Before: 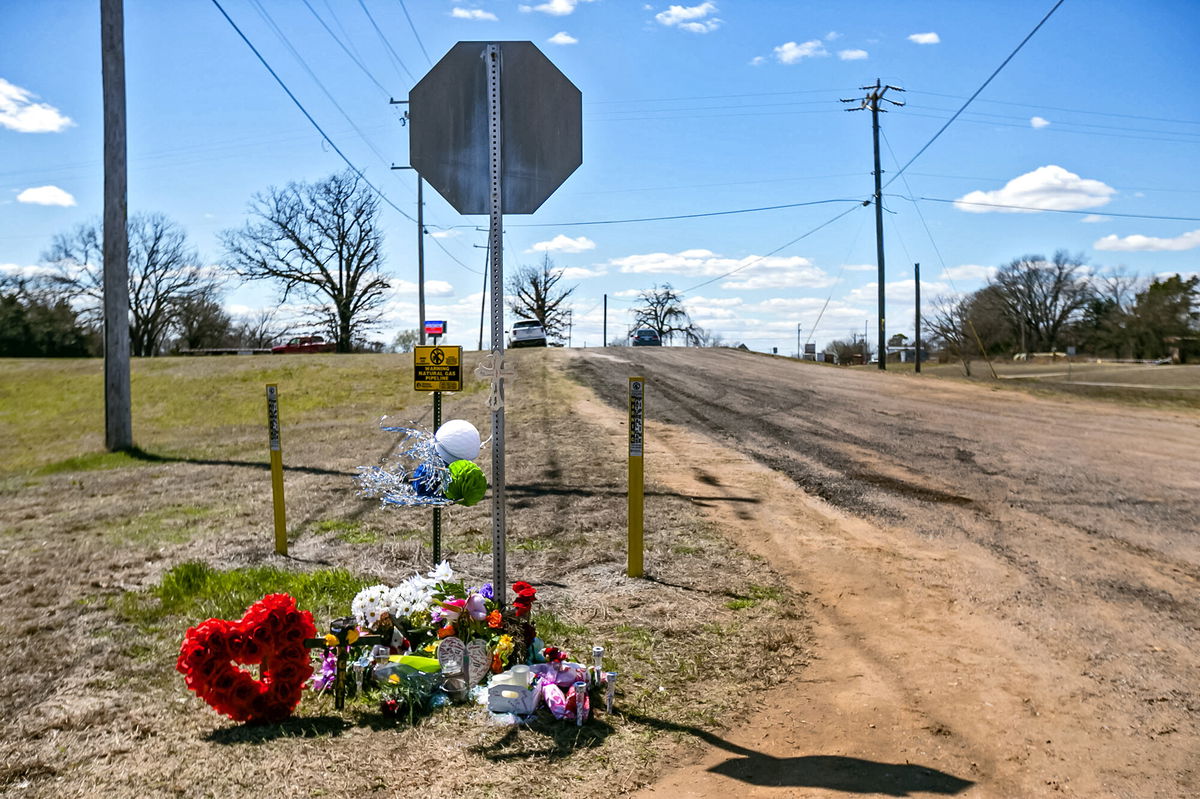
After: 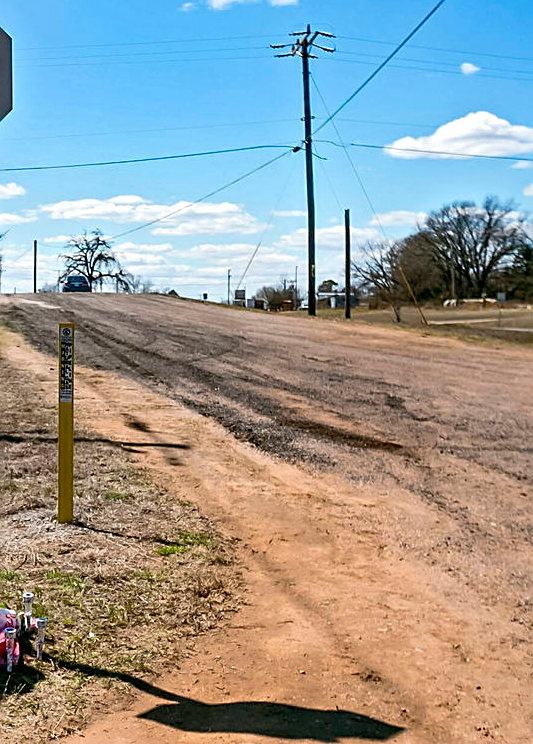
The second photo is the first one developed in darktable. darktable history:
color correction: highlights b* 0.057
exposure: black level correction 0.001, compensate highlight preservation false
crop: left 47.528%, top 6.86%, right 7.987%
sharpen: on, module defaults
